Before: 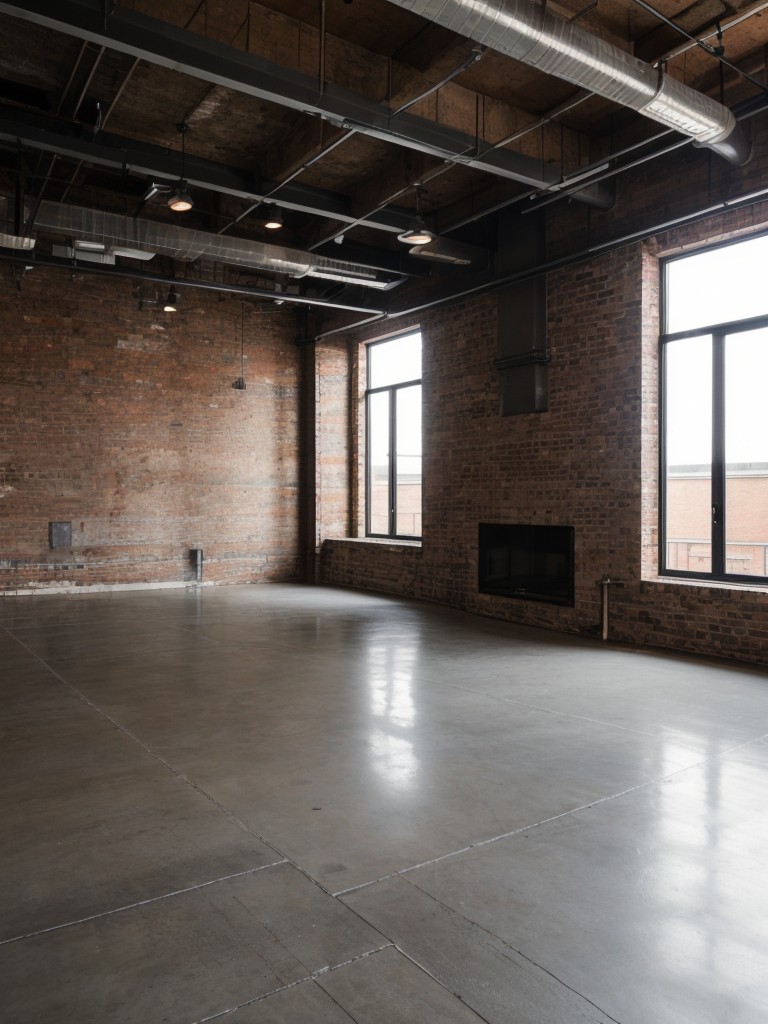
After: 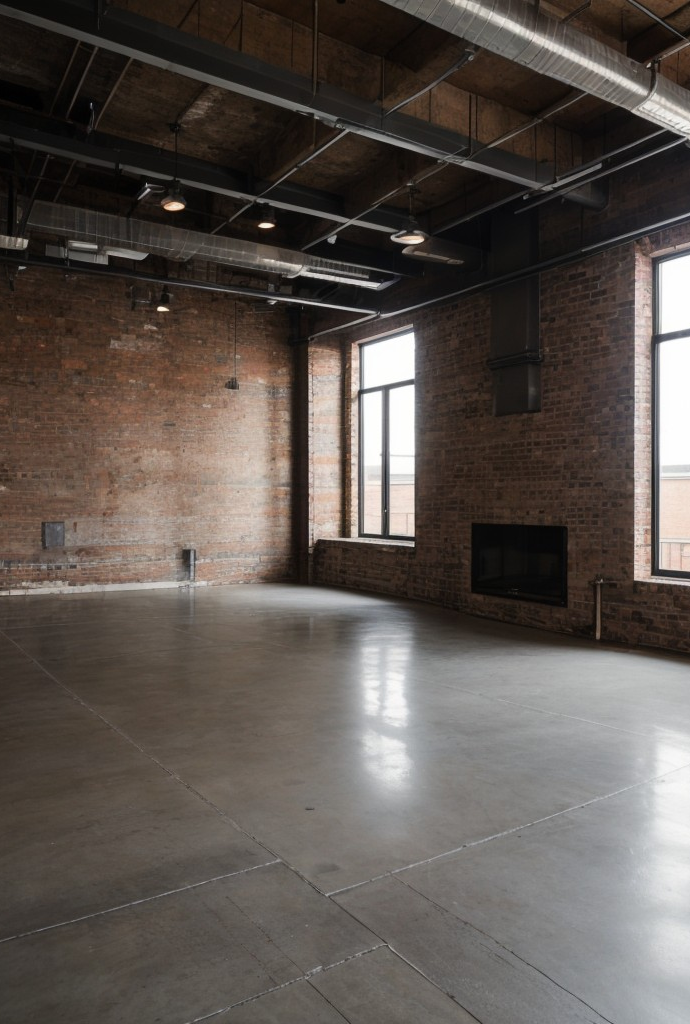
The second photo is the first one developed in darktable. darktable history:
crop and rotate: left 0.927%, right 9.166%
